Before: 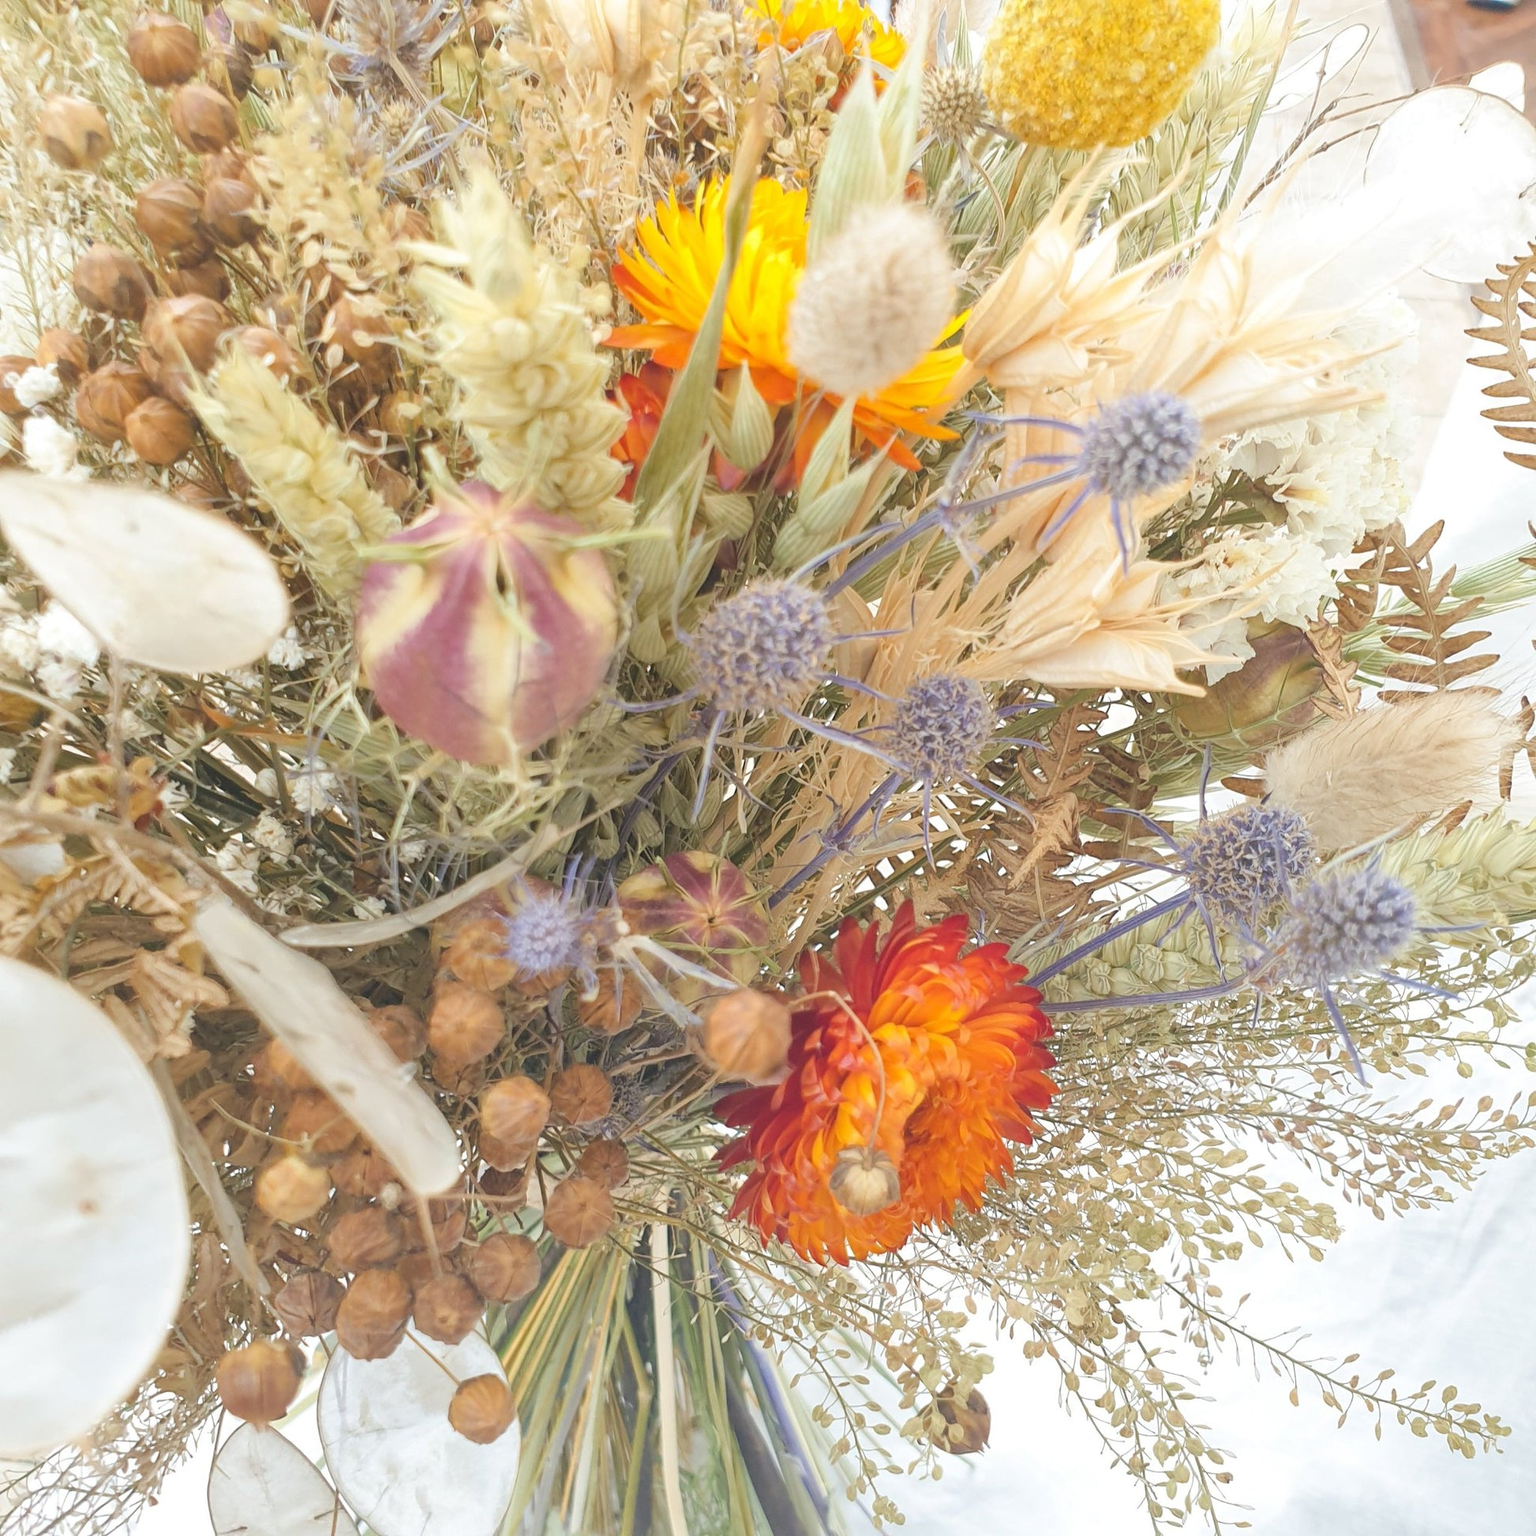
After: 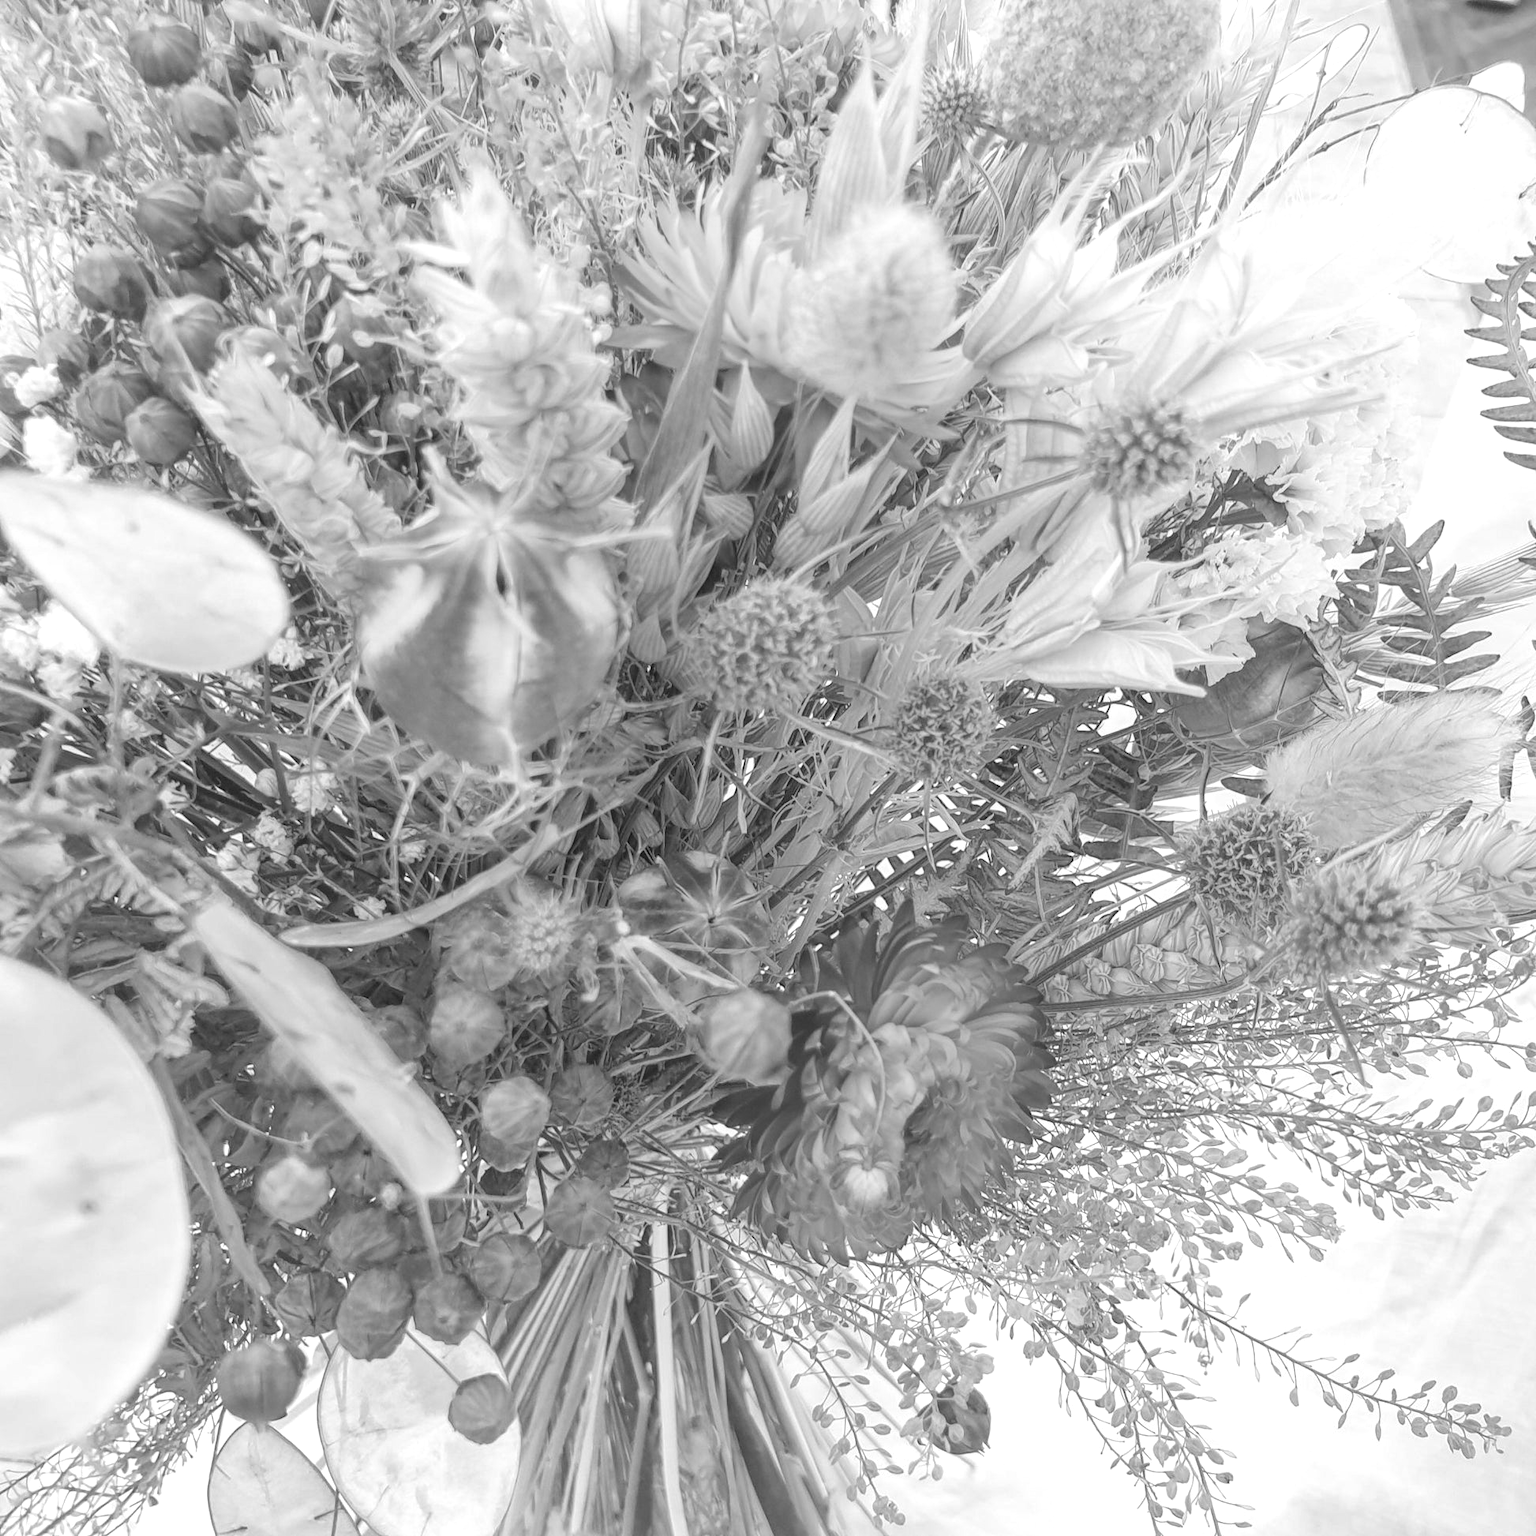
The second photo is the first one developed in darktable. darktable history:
monochrome: on, module defaults
local contrast: on, module defaults
